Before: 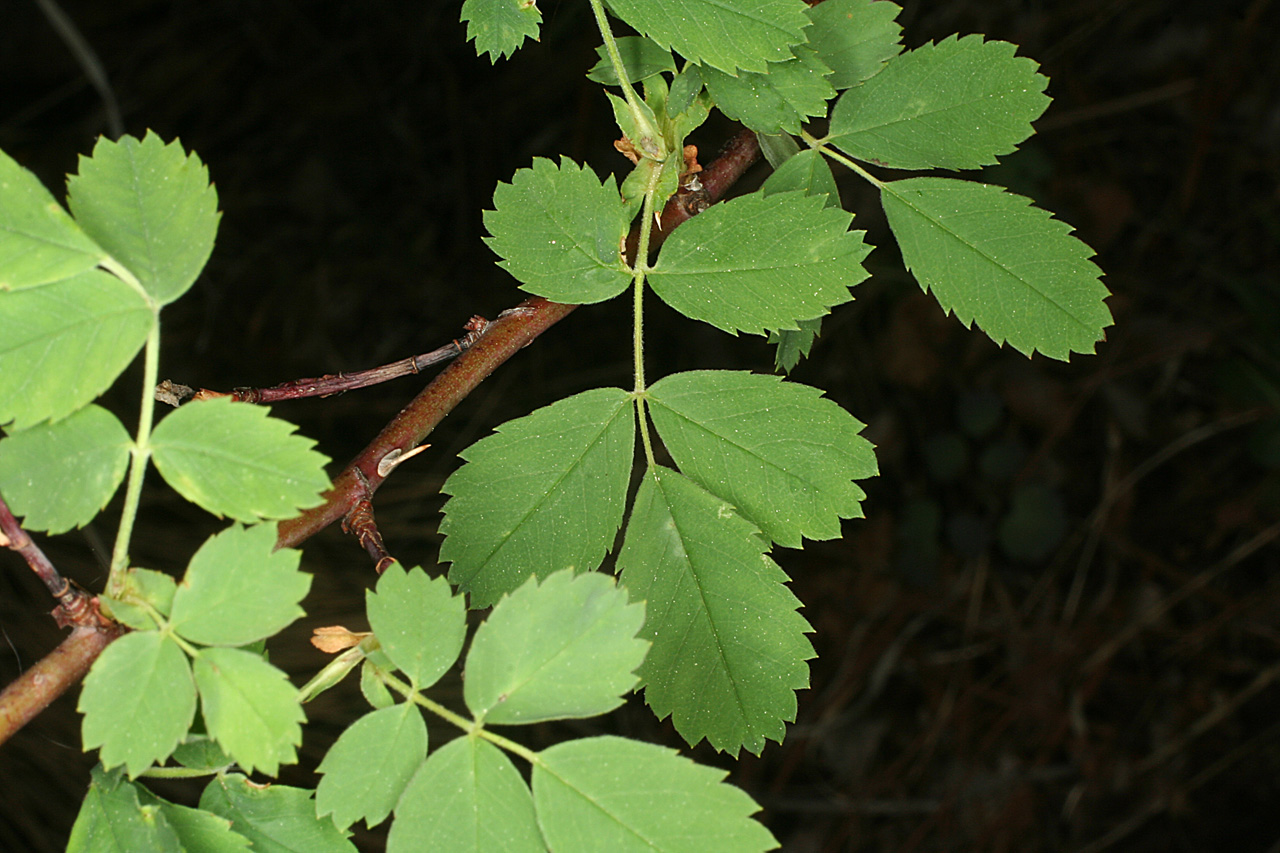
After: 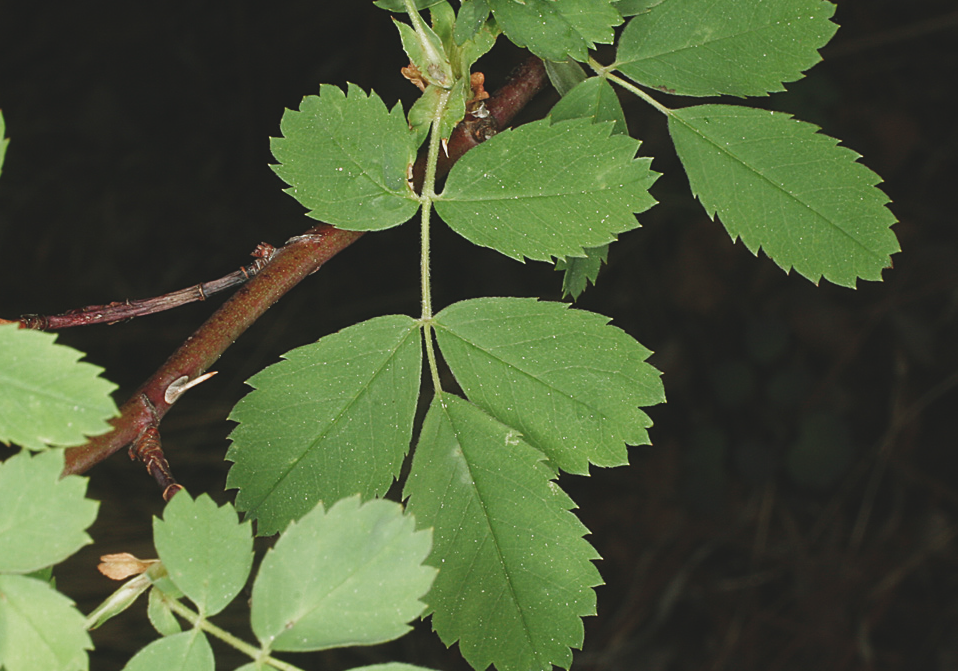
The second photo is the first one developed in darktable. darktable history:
exposure: black level correction -0.015, exposure -0.129 EV, compensate highlight preservation false
crop: left 16.691%, top 8.585%, right 8.395%, bottom 12.672%
filmic rgb: black relative exposure -16 EV, white relative exposure 2.93 EV, hardness 10, preserve chrominance no, color science v5 (2021)
